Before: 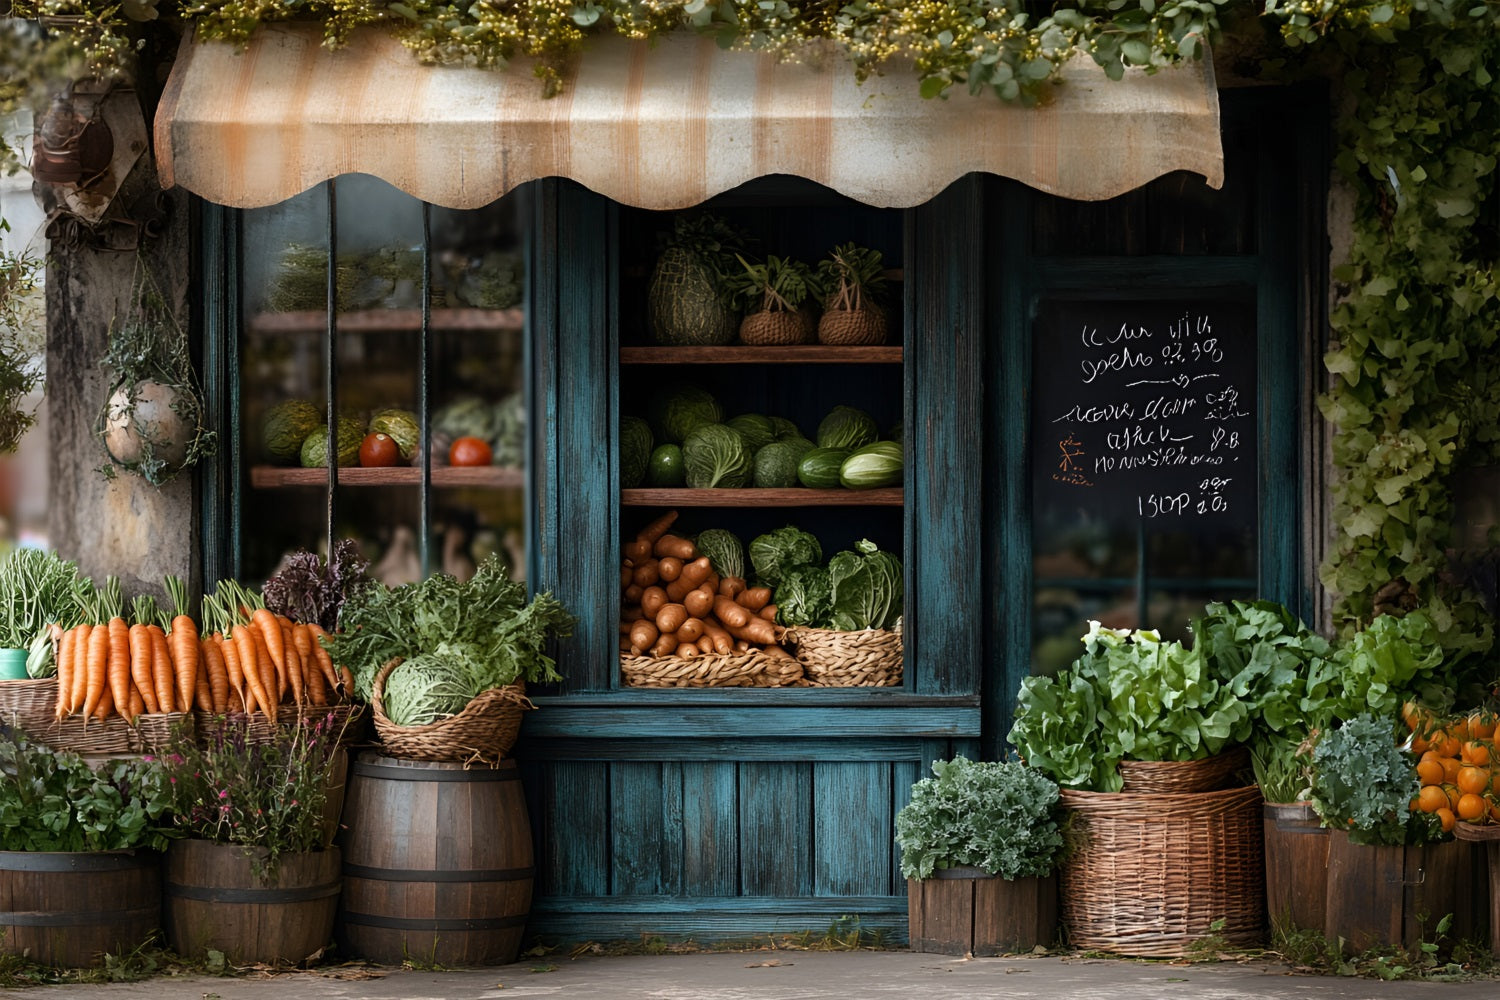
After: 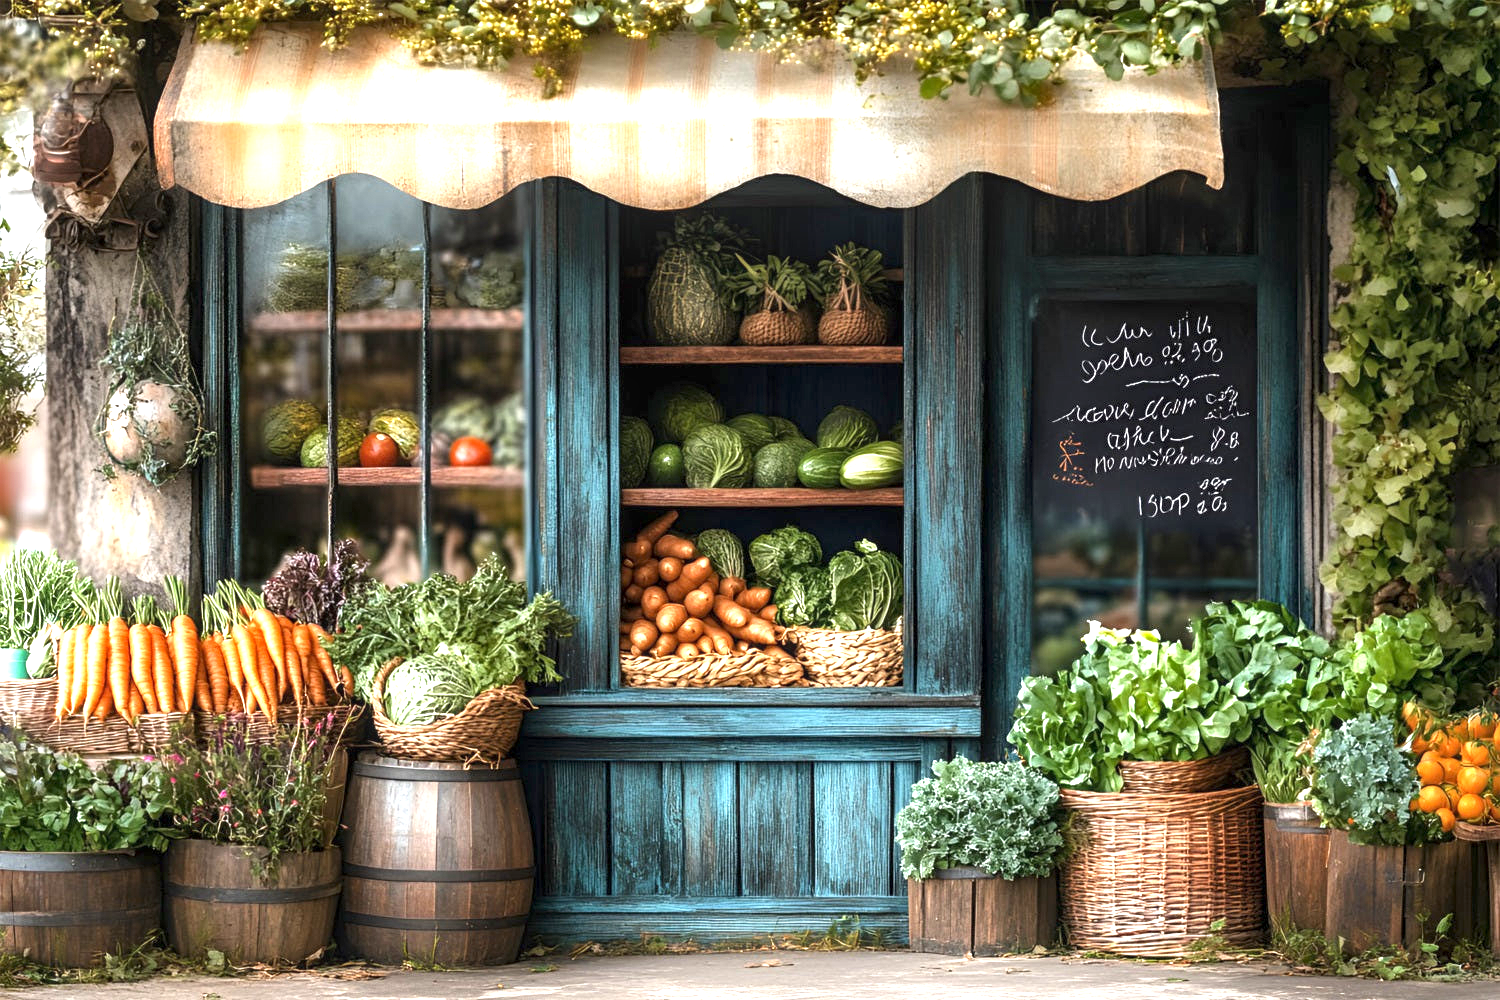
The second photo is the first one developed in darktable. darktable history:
local contrast: on, module defaults
exposure: black level correction 0, exposure 1.625 EV, compensate exposure bias true, compensate highlight preservation false
